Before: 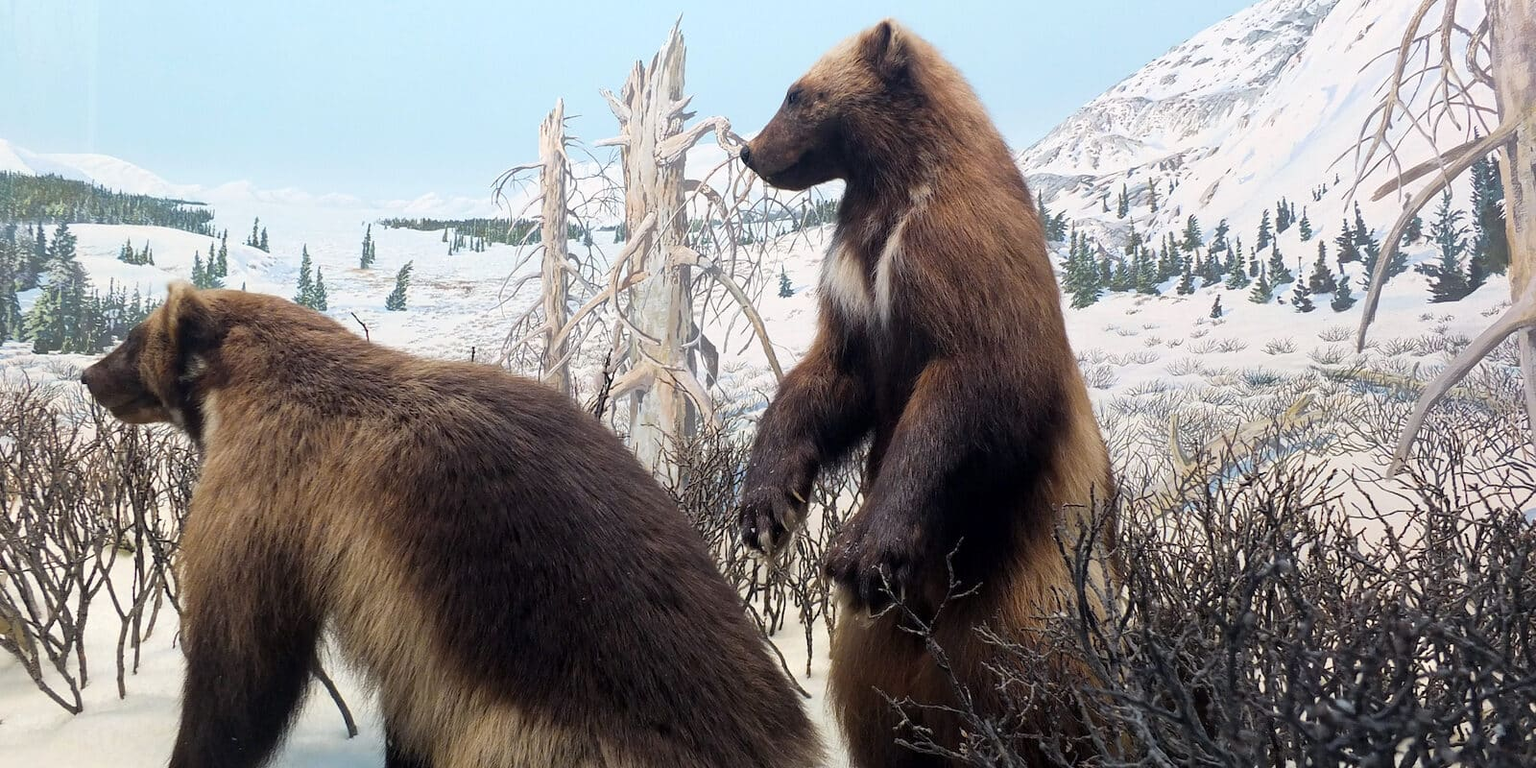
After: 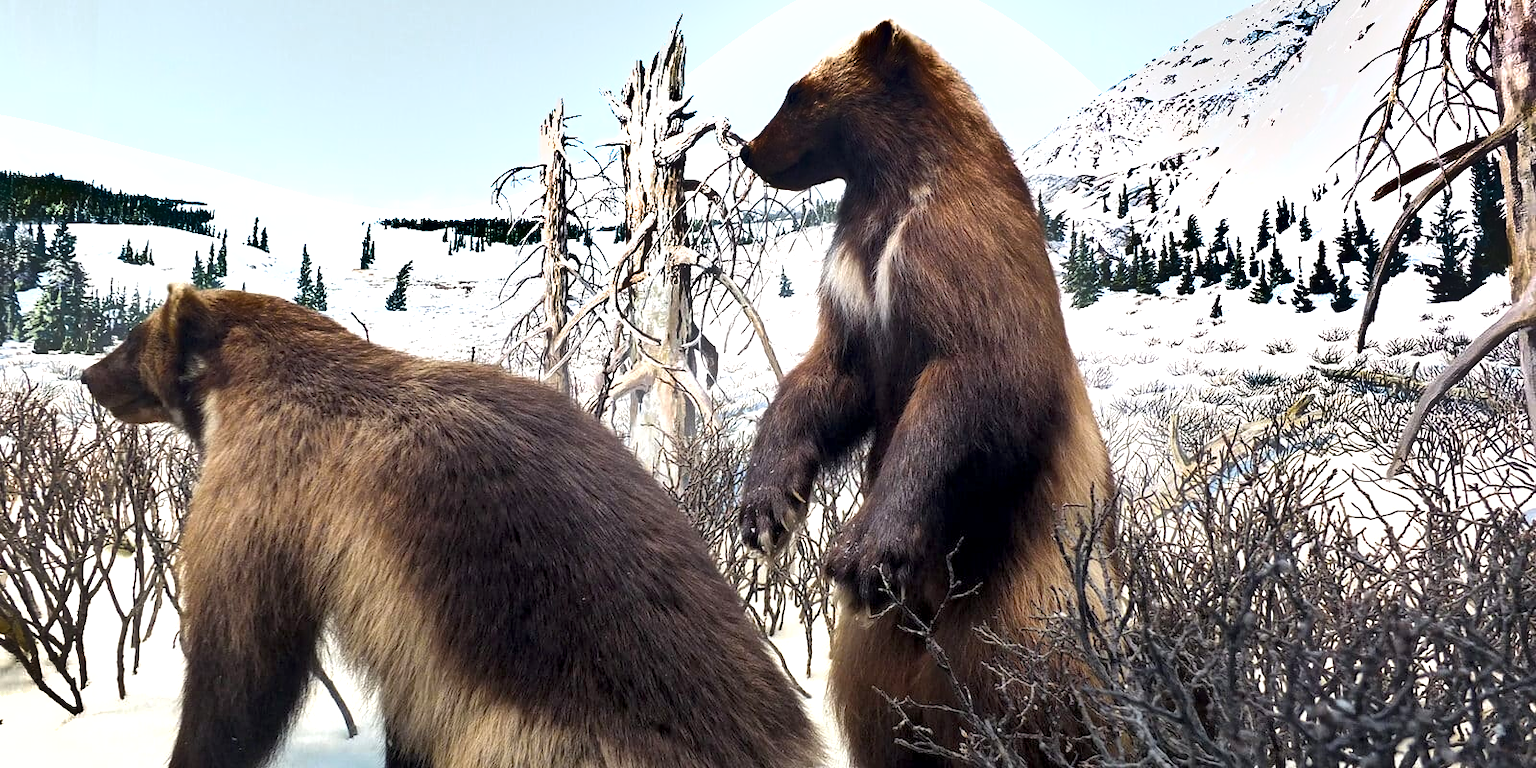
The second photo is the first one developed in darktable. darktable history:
shadows and highlights: shadows 24.2, highlights -79.48, soften with gaussian
exposure: black level correction 0, exposure 0.696 EV, compensate exposure bias true, compensate highlight preservation false
local contrast: highlights 101%, shadows 101%, detail 120%, midtone range 0.2
